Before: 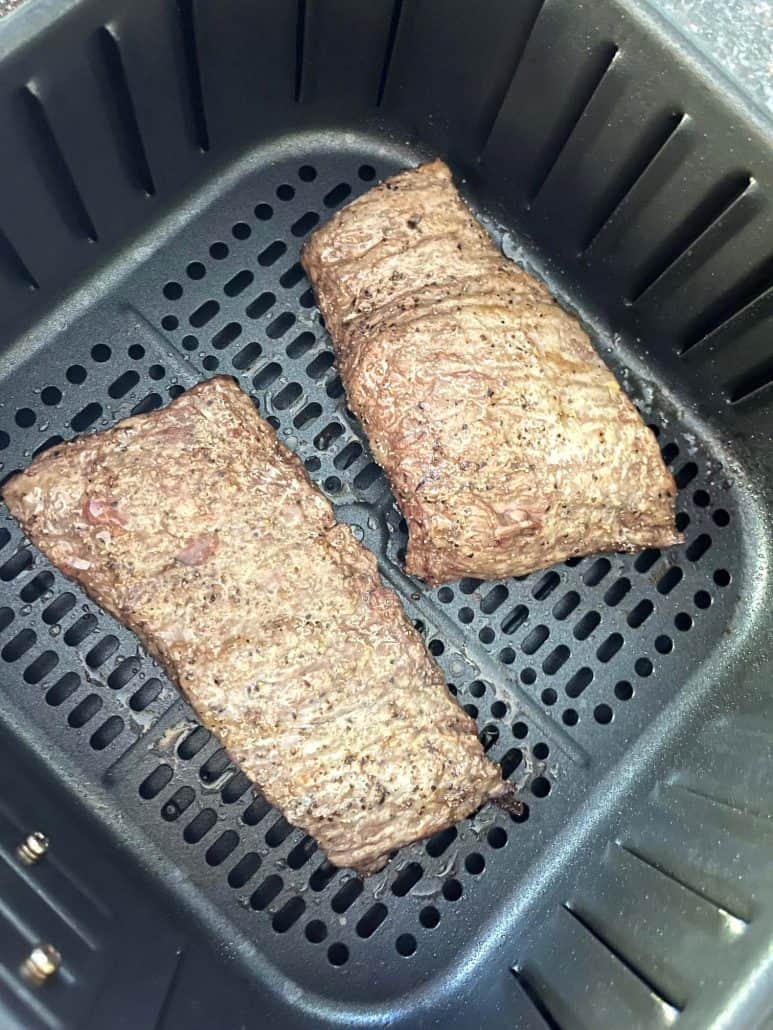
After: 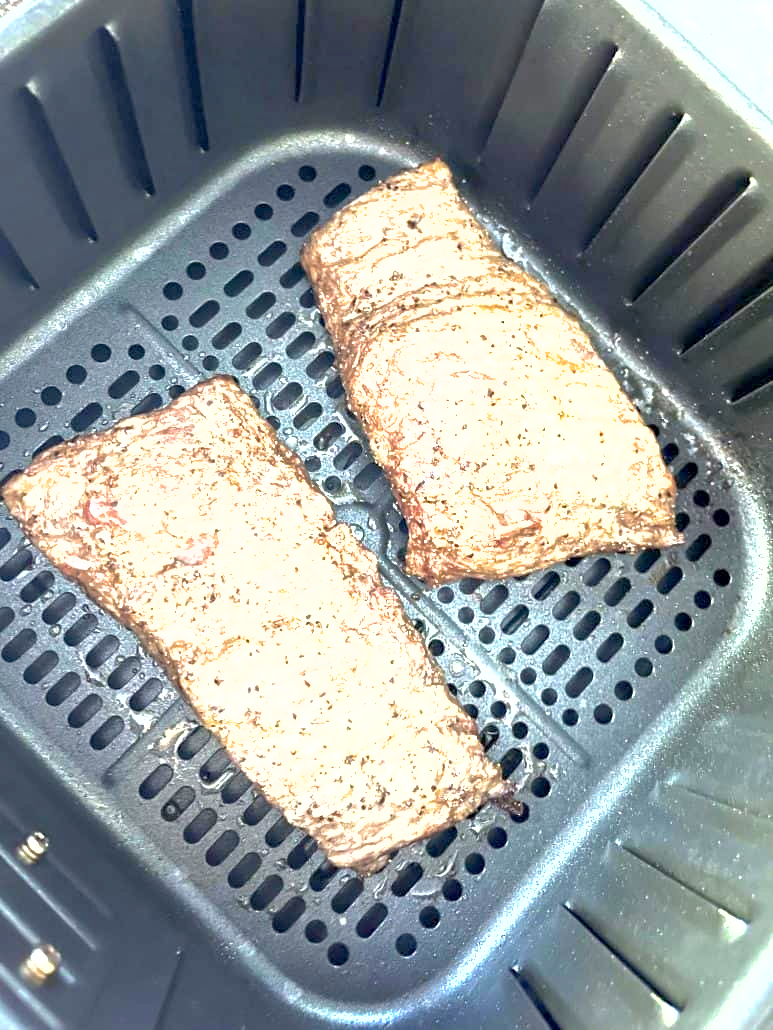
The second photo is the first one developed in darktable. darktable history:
exposure: black level correction 0.001, exposure 1.3 EV, compensate highlight preservation false
shadows and highlights: on, module defaults
white balance: emerald 1
